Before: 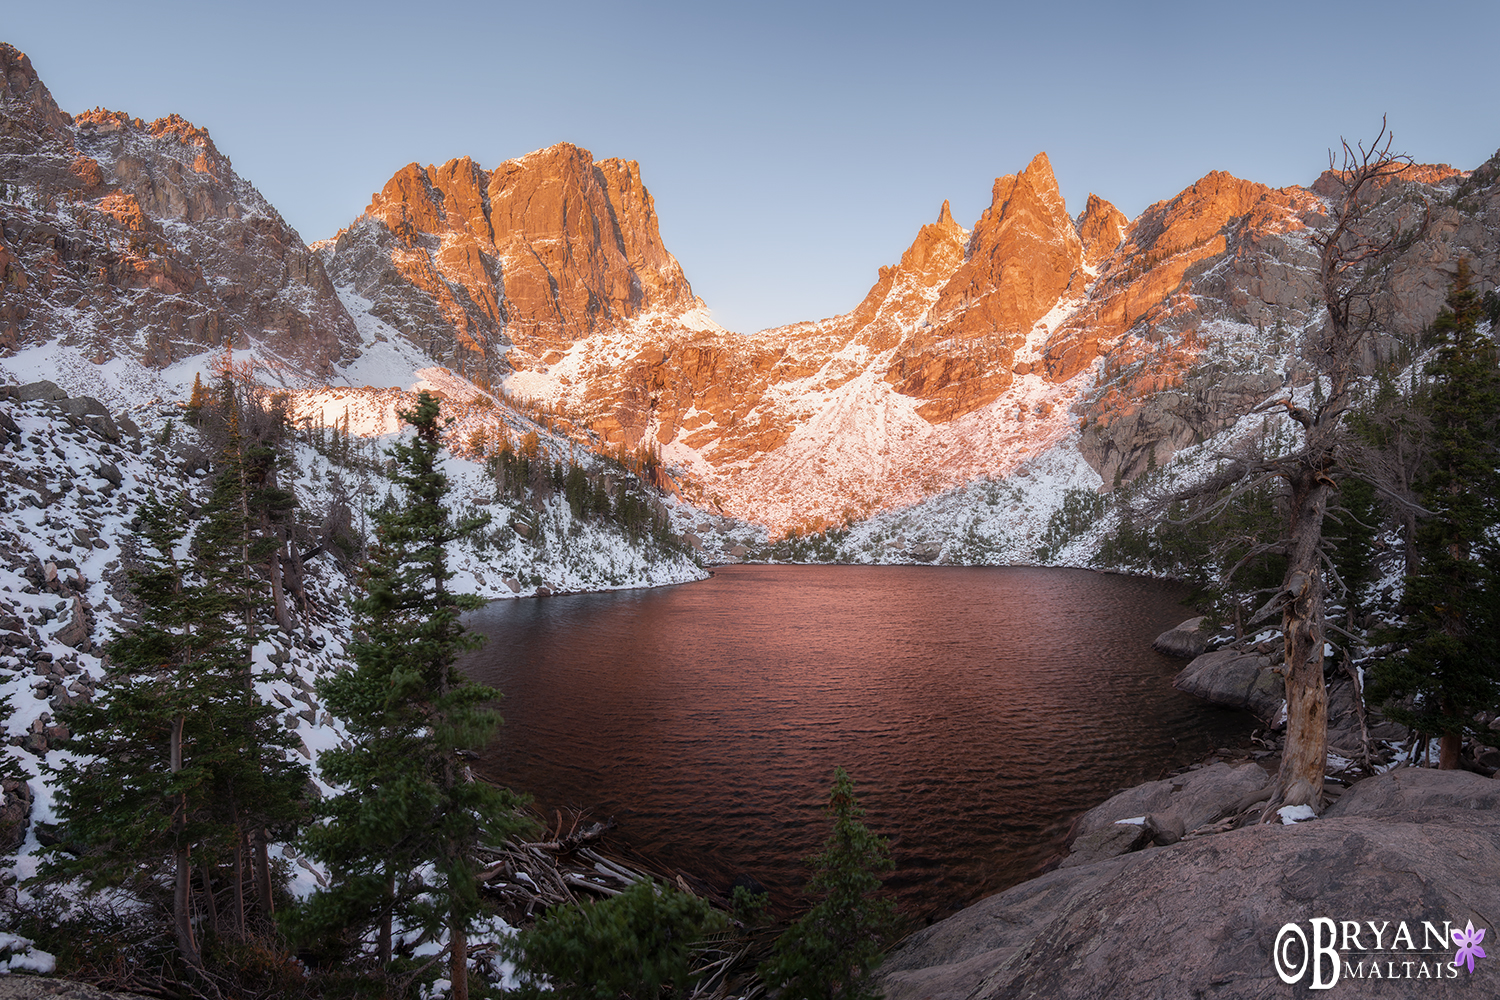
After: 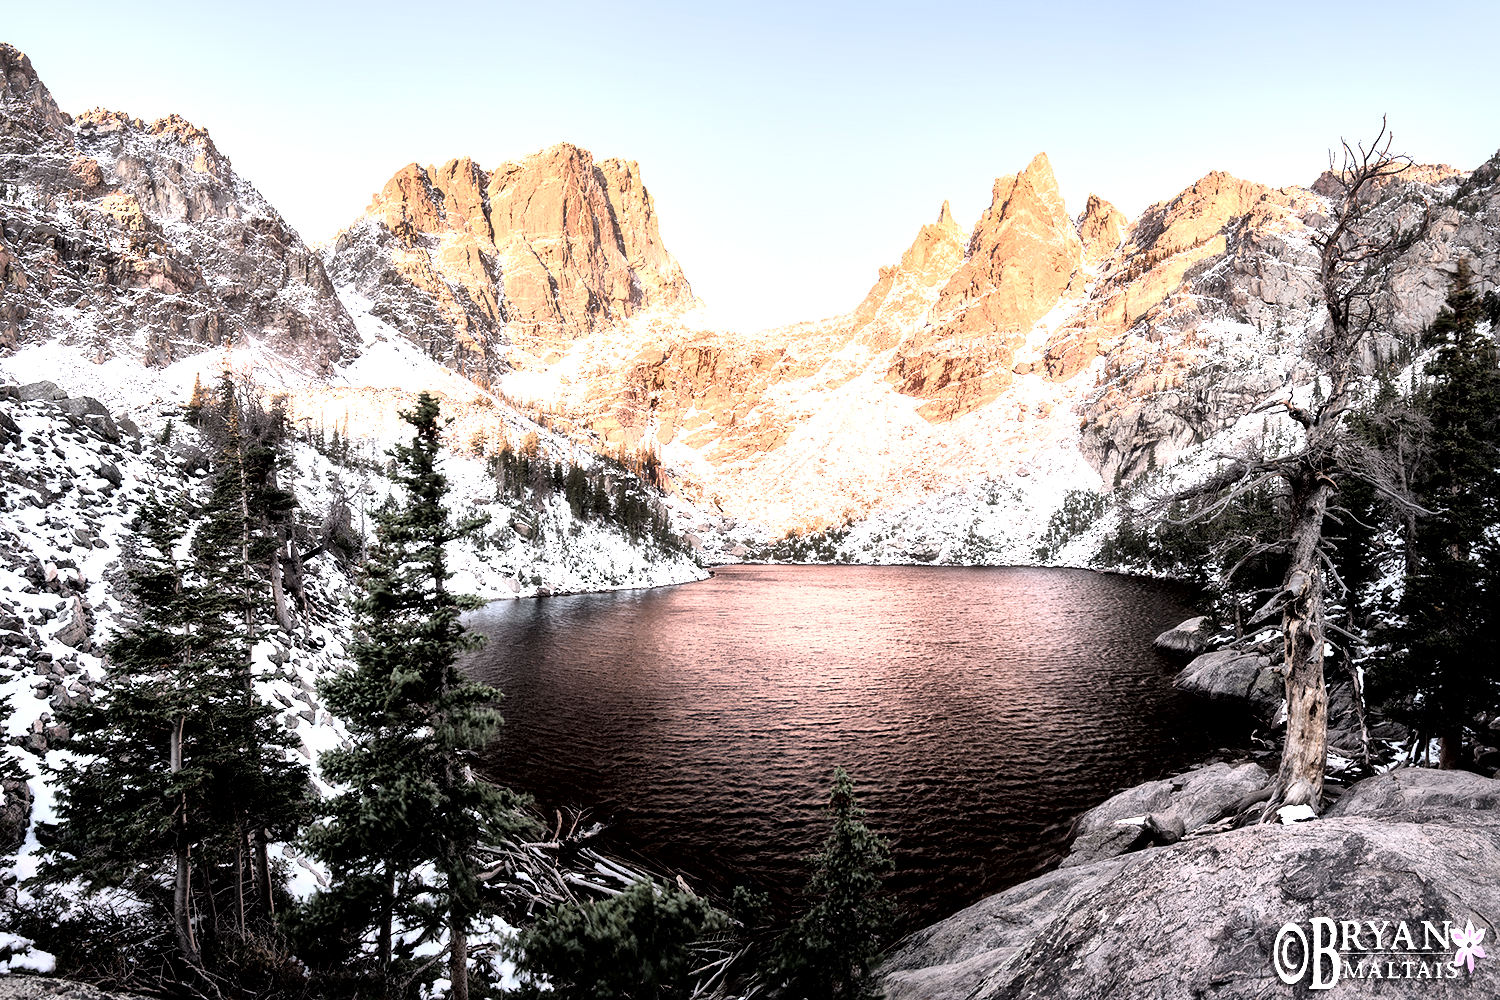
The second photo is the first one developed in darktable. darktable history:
local contrast: mode bilateral grid, contrast 44, coarseness 69, detail 214%, midtone range 0.2
exposure: exposure 0.6 EV, compensate highlight preservation false
rgb curve: curves: ch0 [(0, 0) (0.21, 0.15) (0.24, 0.21) (0.5, 0.75) (0.75, 0.96) (0.89, 0.99) (1, 1)]; ch1 [(0, 0.02) (0.21, 0.13) (0.25, 0.2) (0.5, 0.67) (0.75, 0.9) (0.89, 0.97) (1, 1)]; ch2 [(0, 0.02) (0.21, 0.13) (0.25, 0.2) (0.5, 0.67) (0.75, 0.9) (0.89, 0.97) (1, 1)], compensate middle gray true
color correction: saturation 0.57
shadows and highlights: shadows 20.91, highlights -35.45, soften with gaussian
